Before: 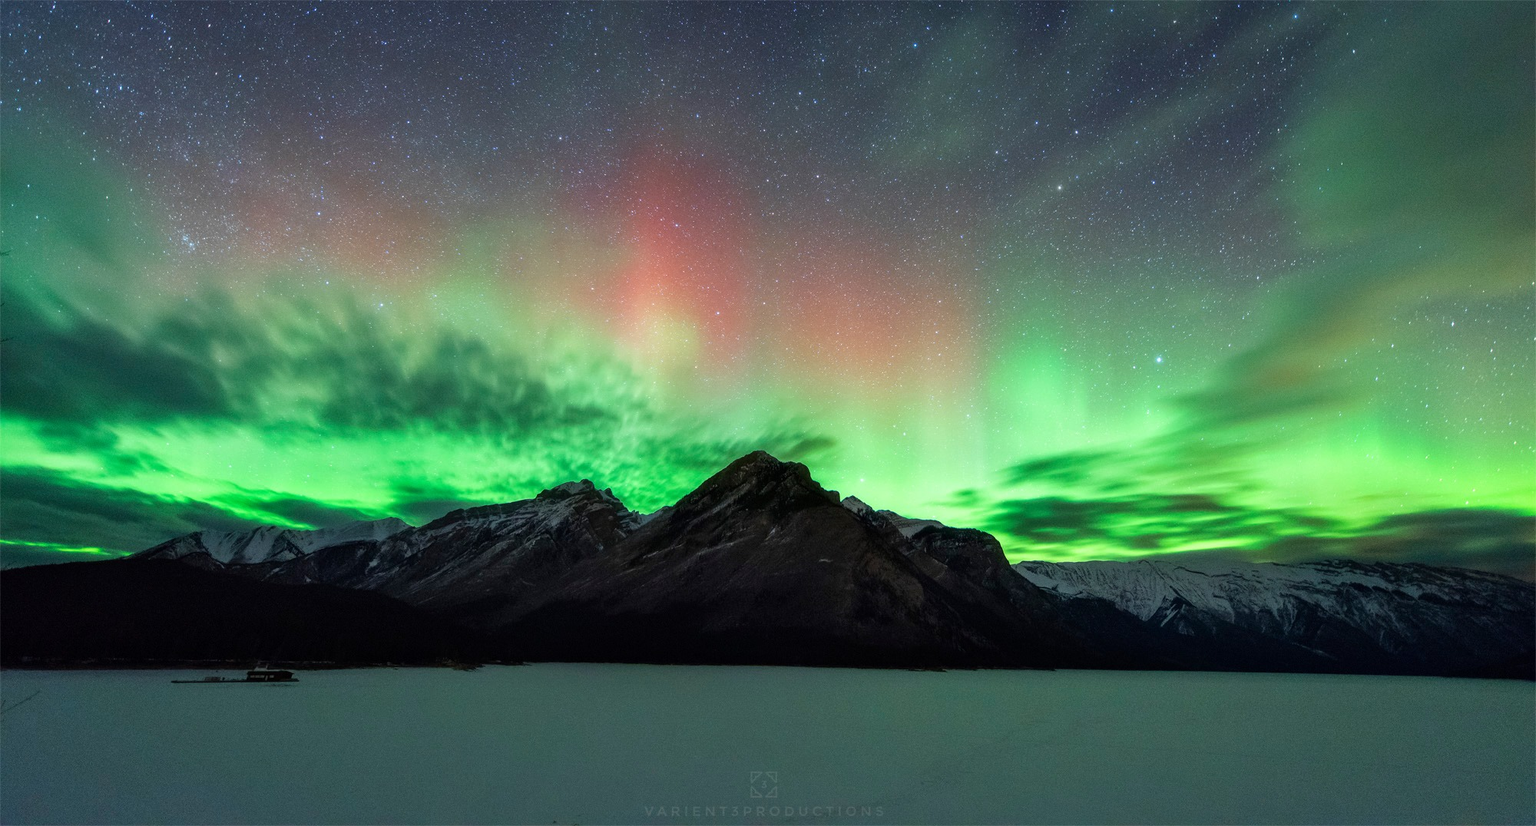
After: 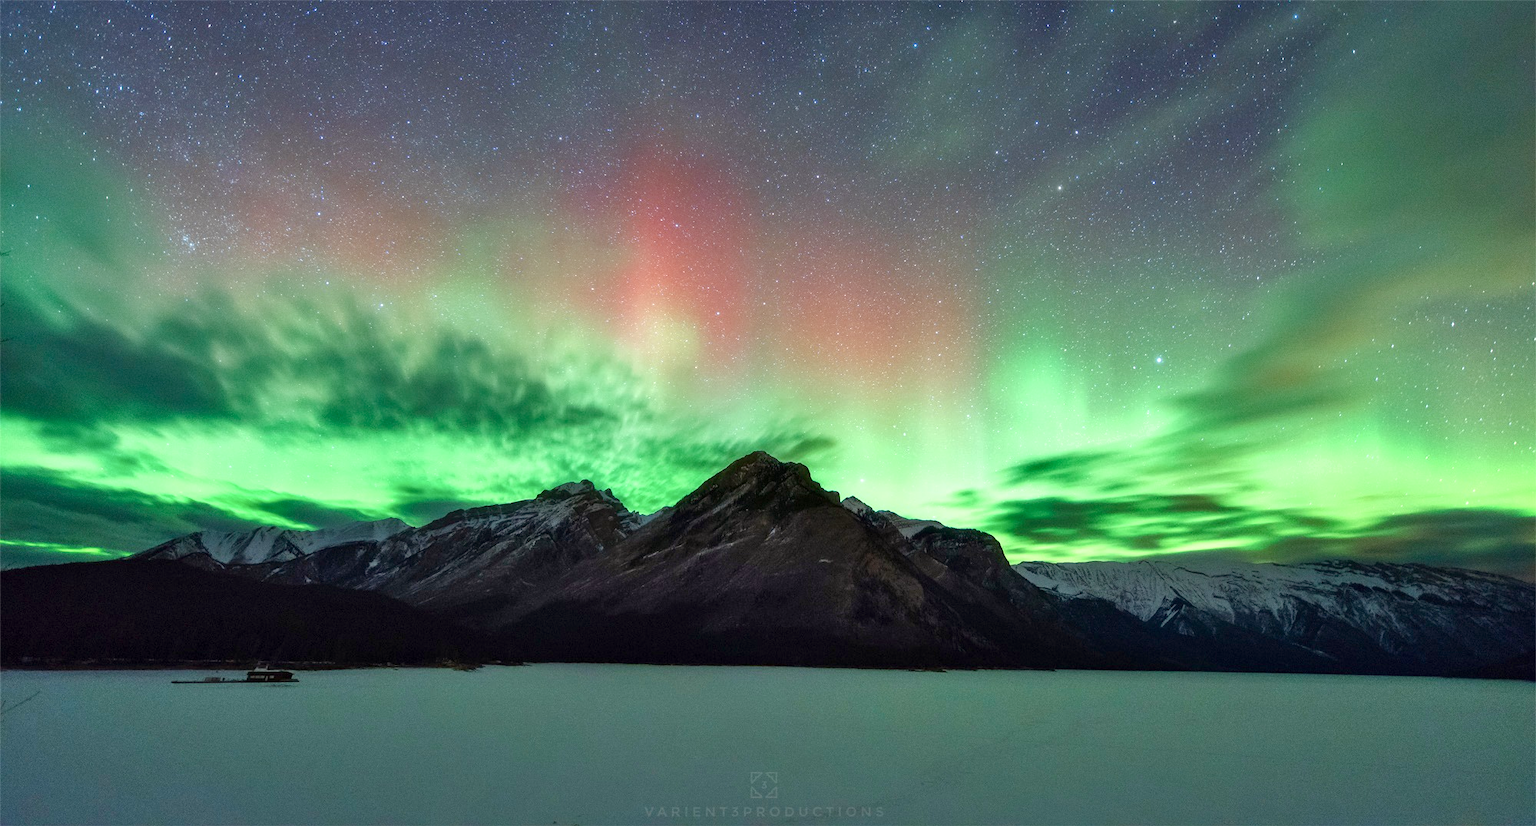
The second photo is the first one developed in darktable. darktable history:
color balance rgb: shadows lift › chroma 1.042%, shadows lift › hue 31.46°, global offset › hue 170.09°, perceptual saturation grading › global saturation -0.043%, perceptual saturation grading › highlights -30.614%, perceptual saturation grading › shadows 20.219%, perceptual brilliance grading › global brilliance 12.704%, contrast -10.217%
shadows and highlights: soften with gaussian
